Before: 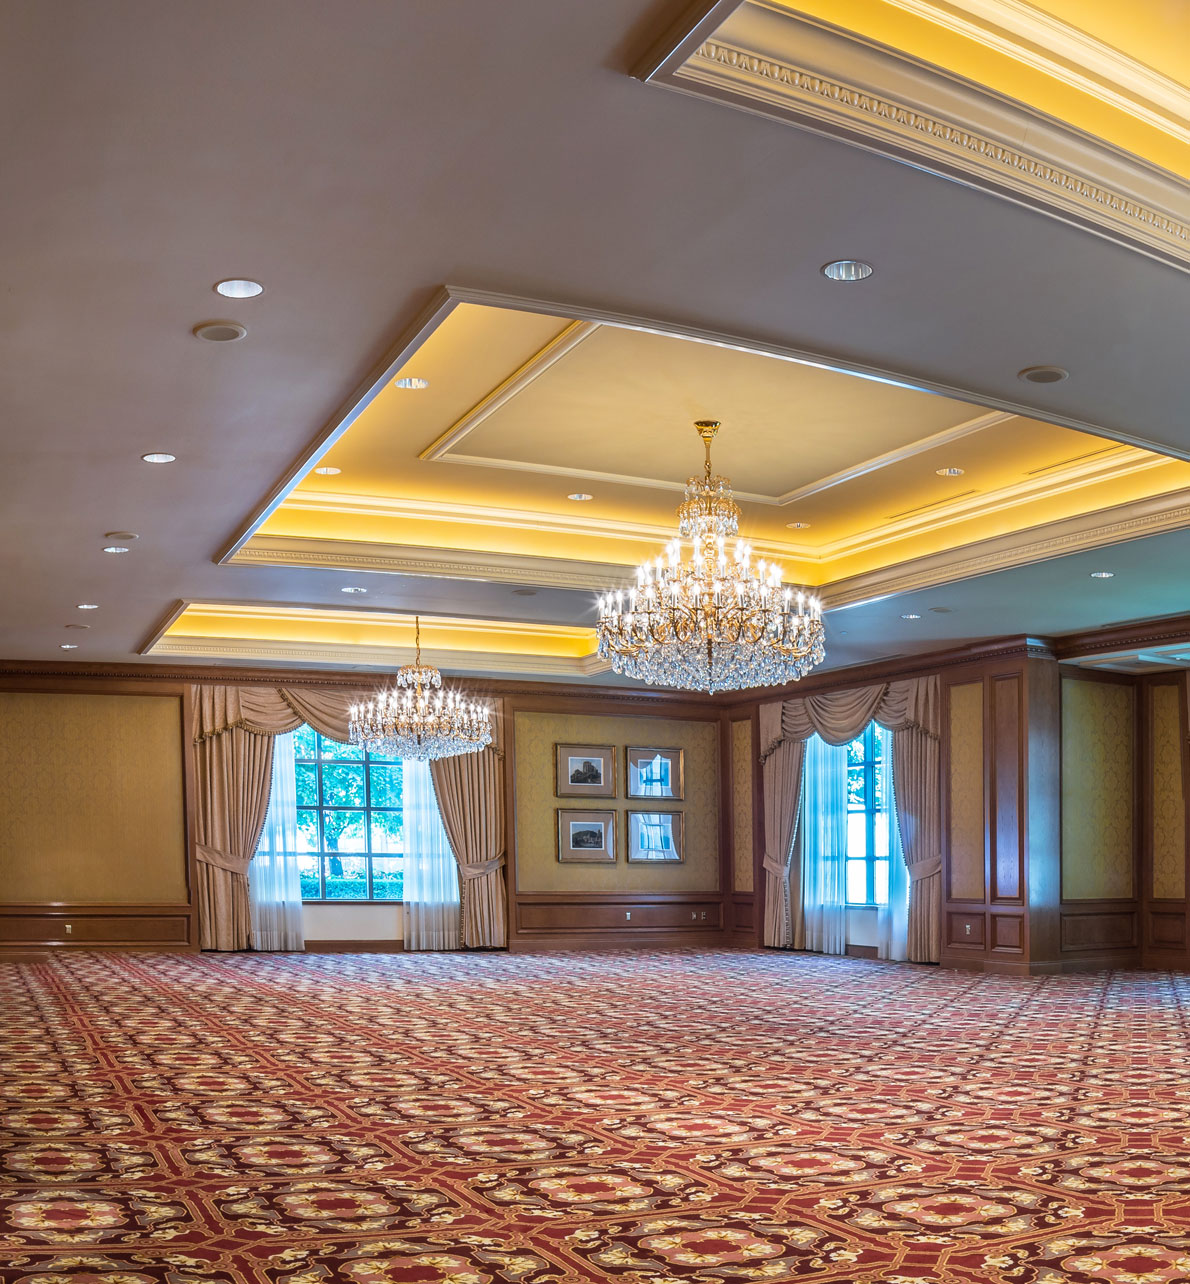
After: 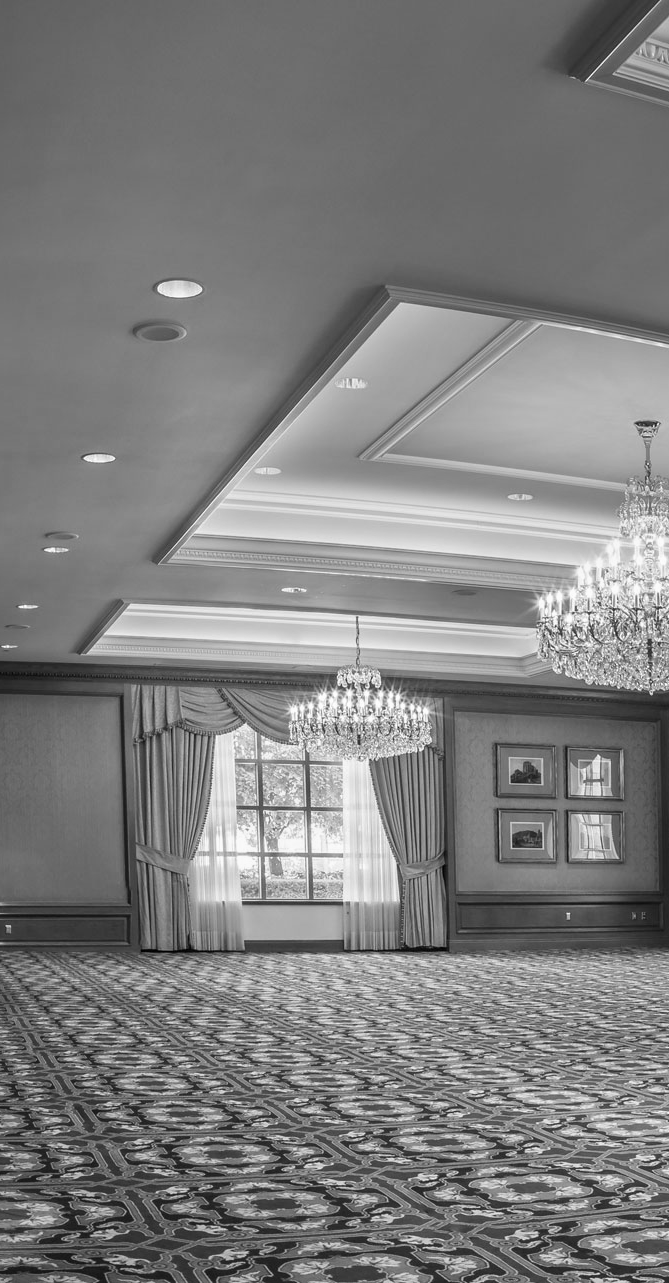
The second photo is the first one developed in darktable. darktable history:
color balance rgb: perceptual saturation grading › global saturation 10%, global vibrance 10%
monochrome: size 1
crop: left 5.114%, right 38.589%
